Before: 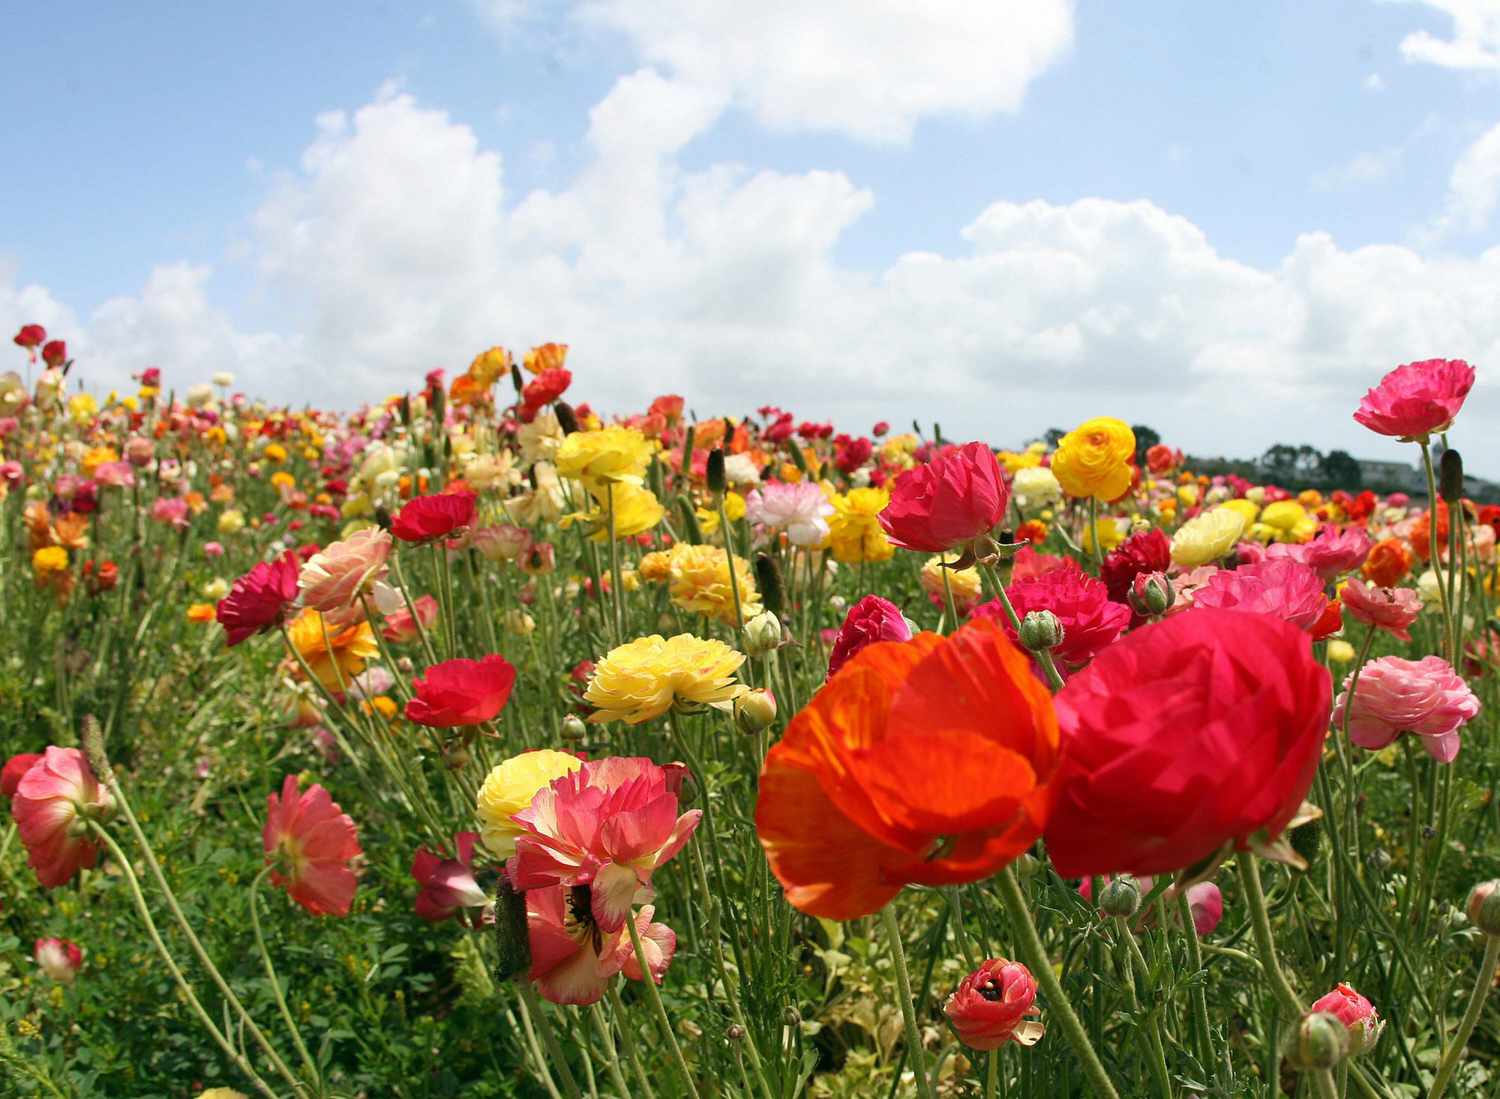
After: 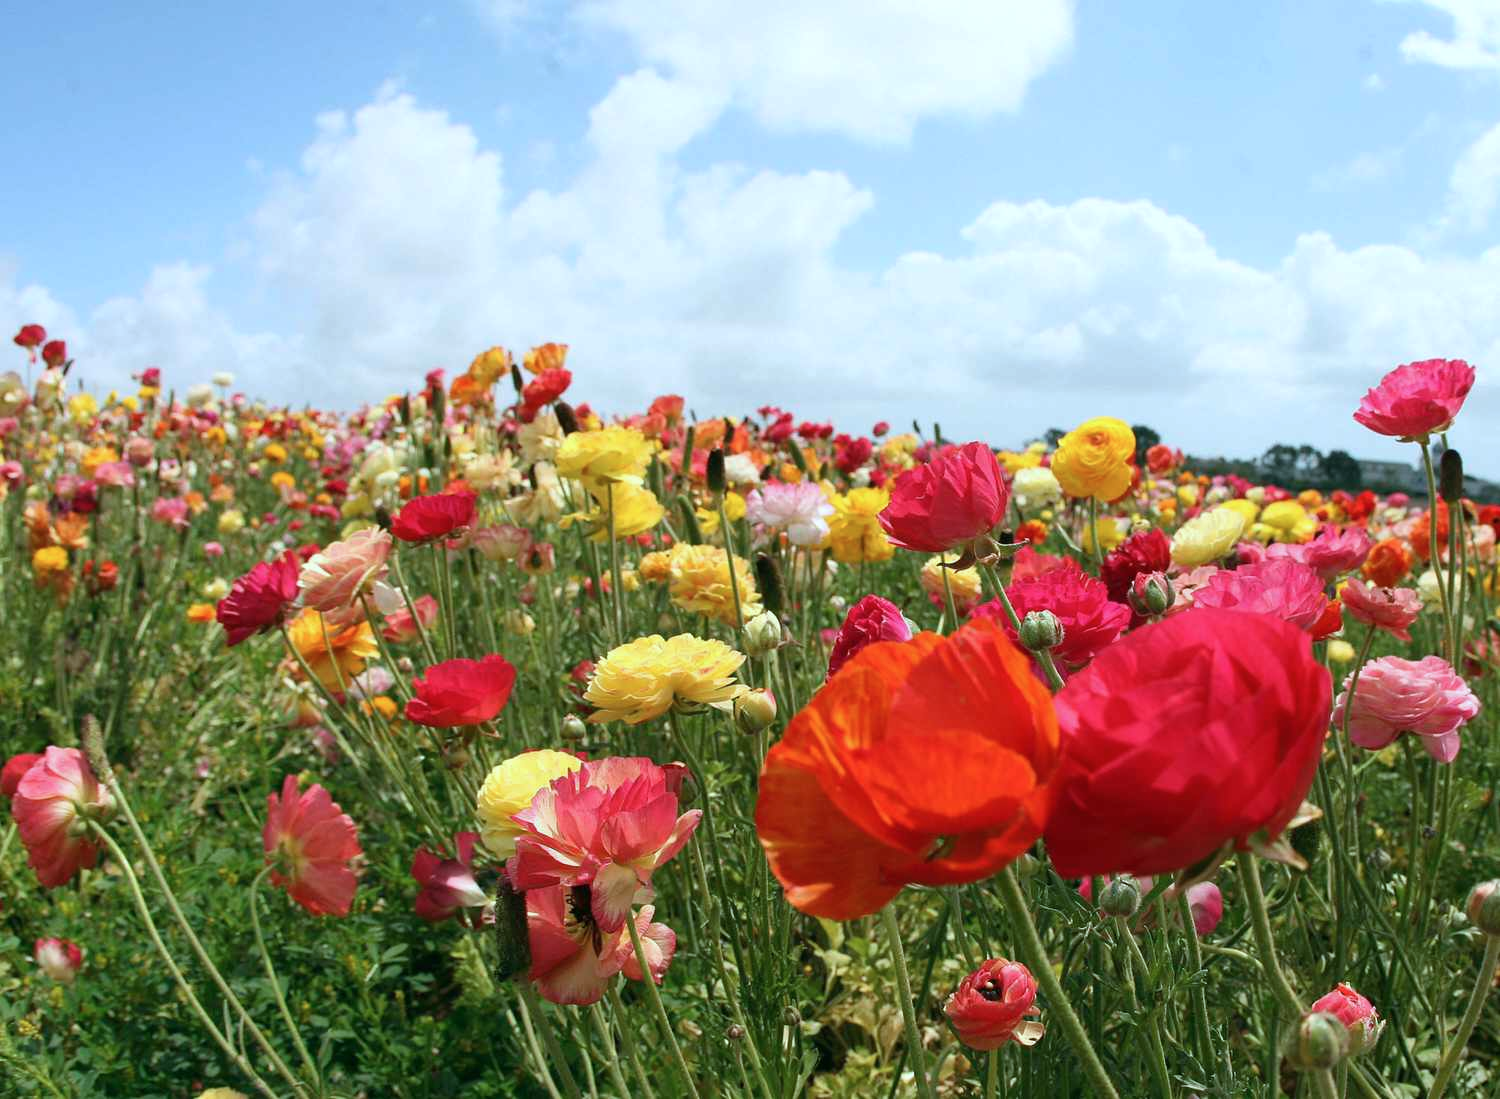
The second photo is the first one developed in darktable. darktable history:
color correction: highlights a* -4.12, highlights b* -10.83
